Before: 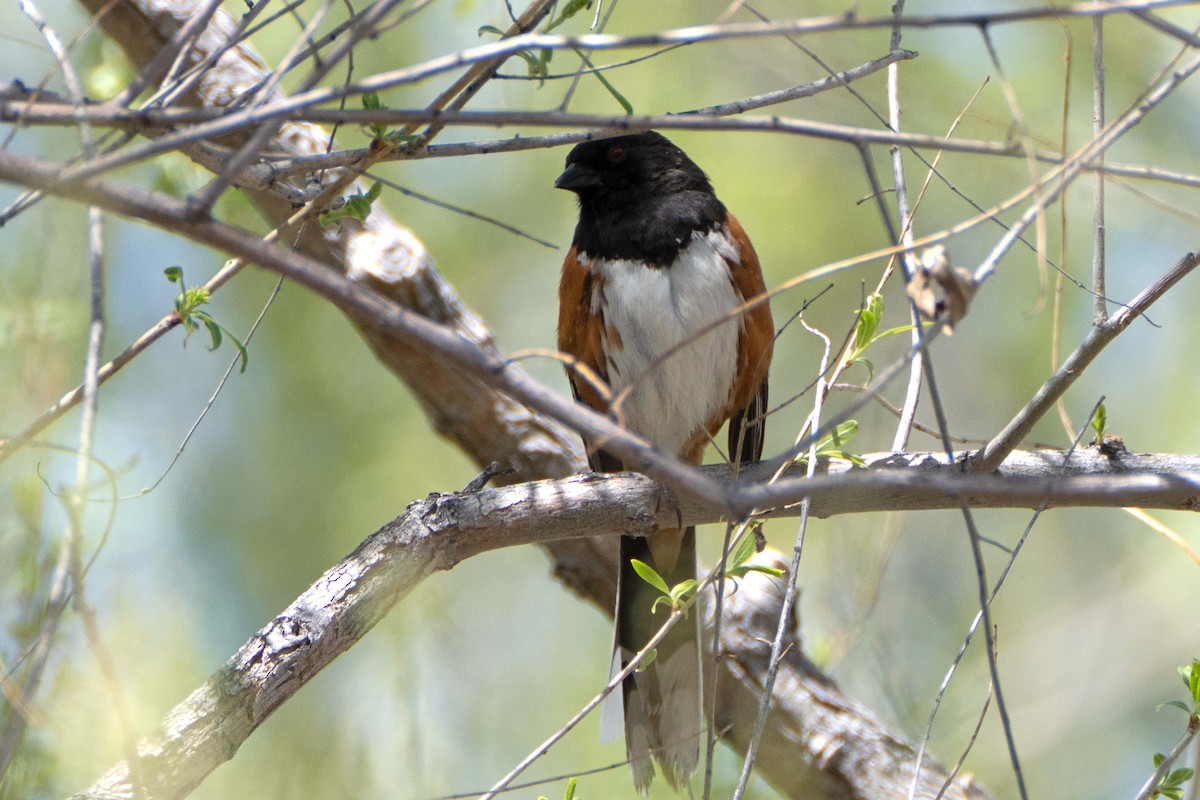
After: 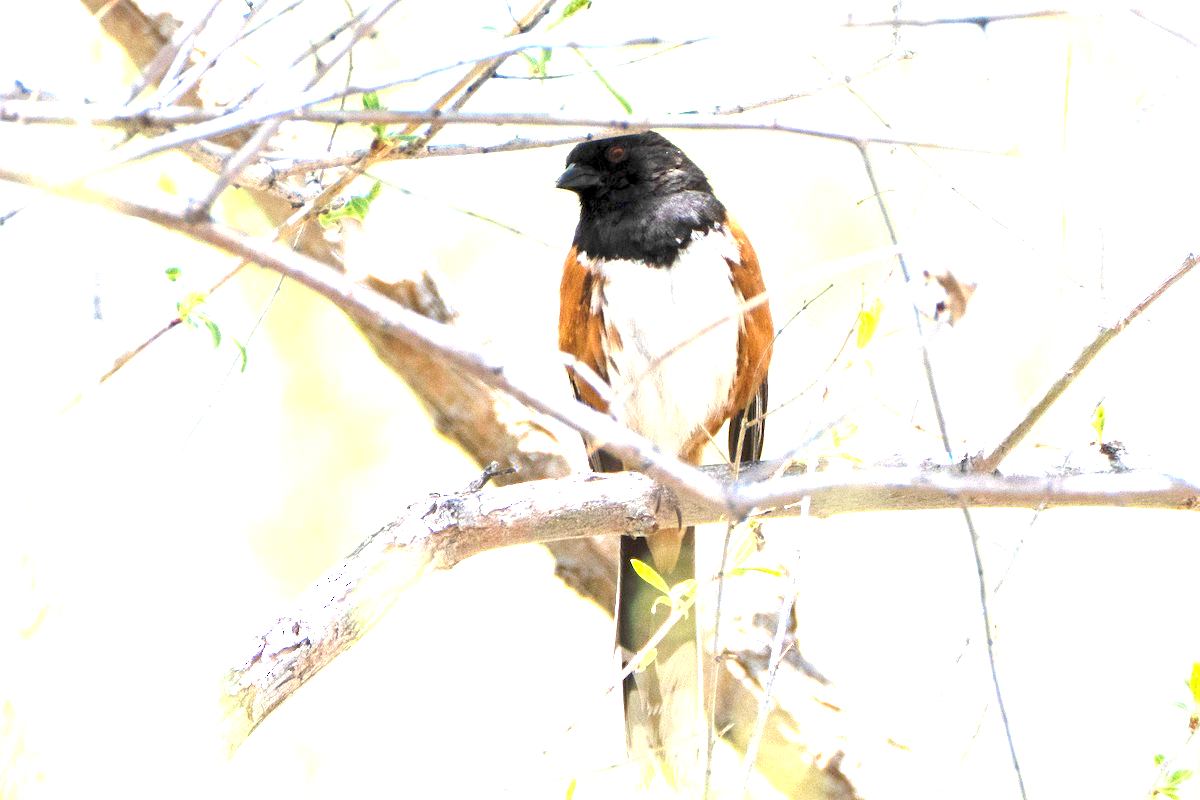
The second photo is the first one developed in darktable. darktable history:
exposure: black level correction 0.001, exposure 2.602 EV, compensate highlight preservation false
